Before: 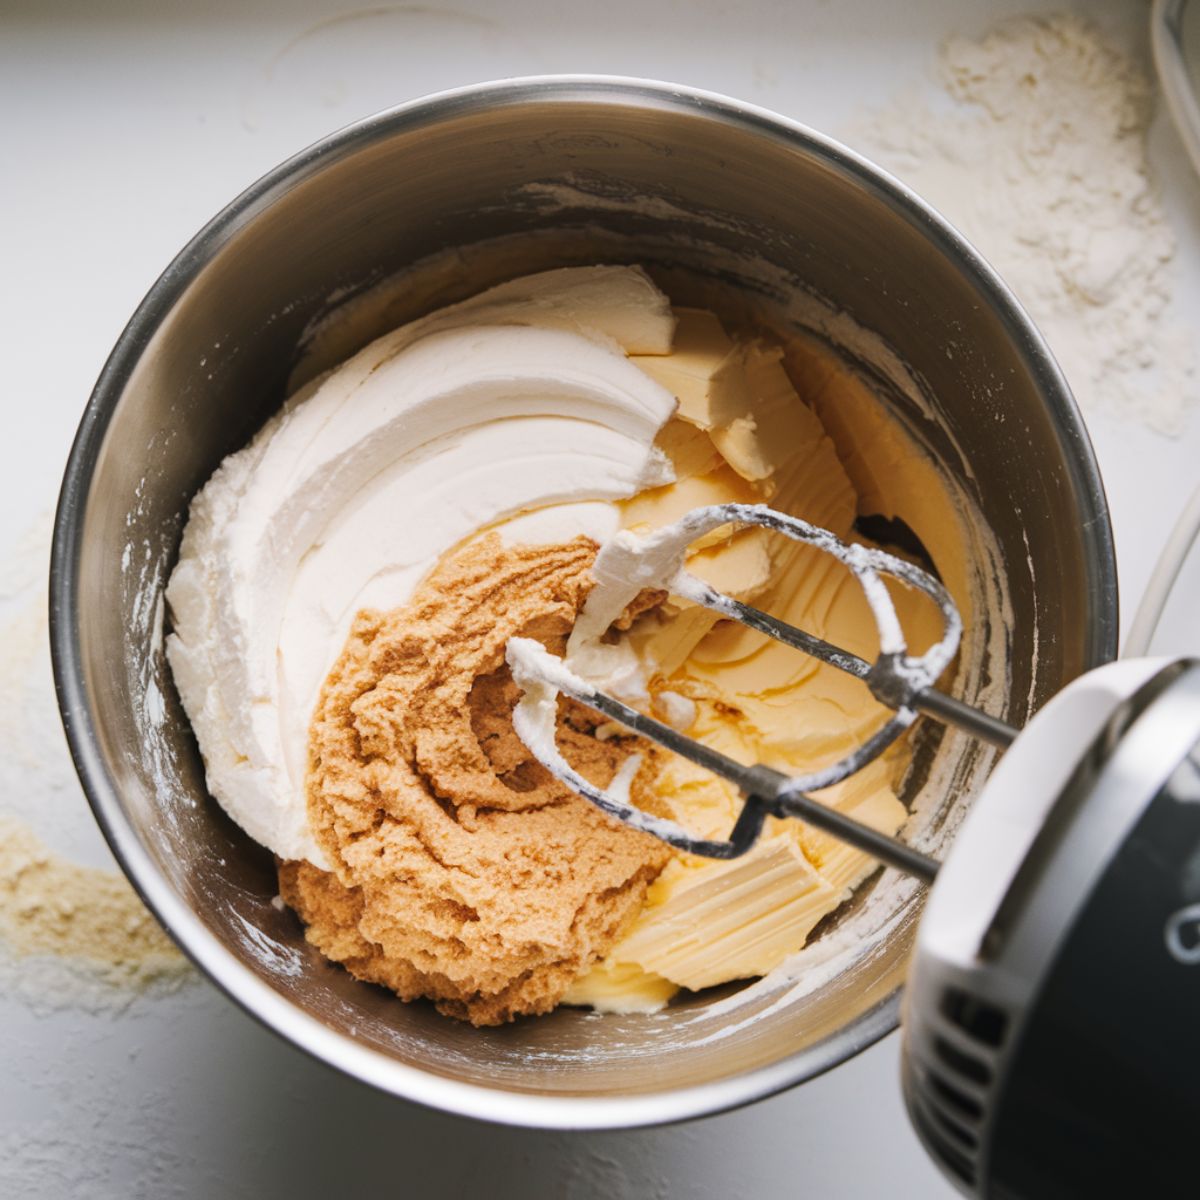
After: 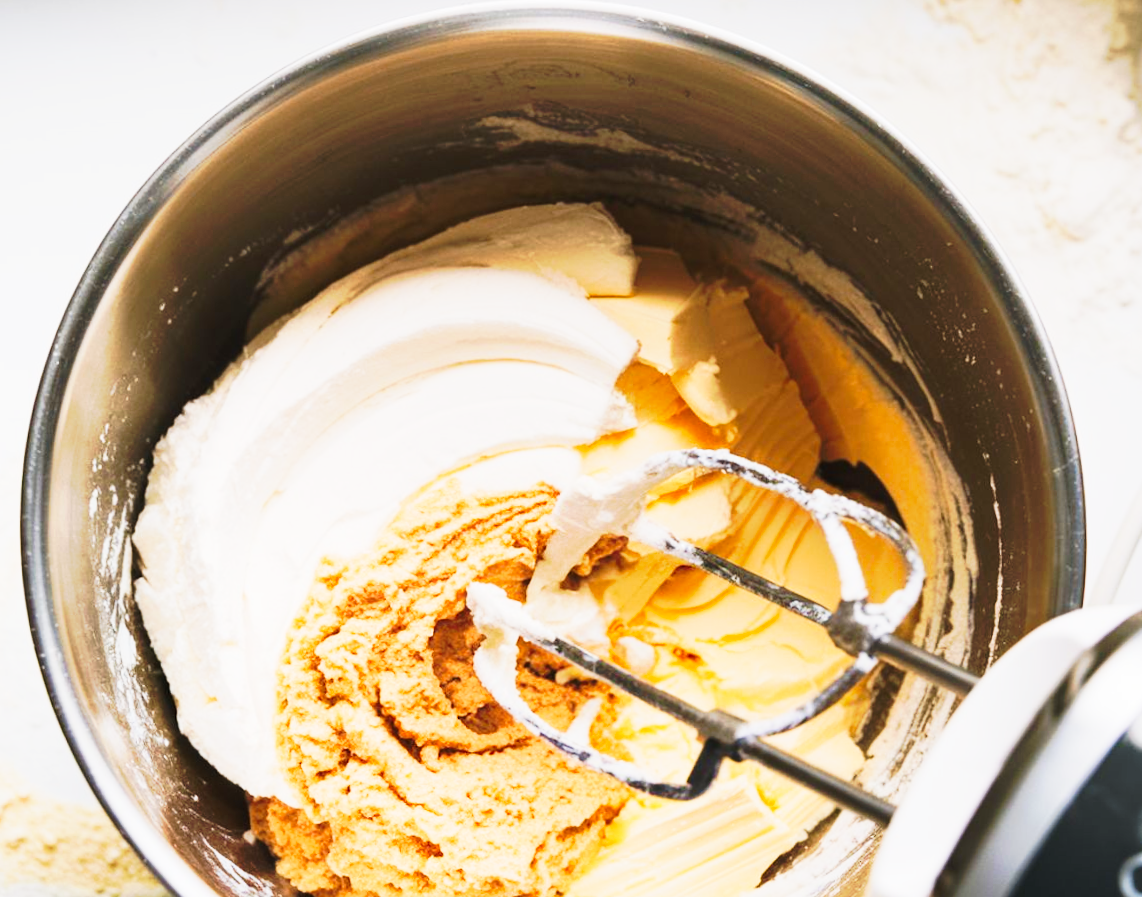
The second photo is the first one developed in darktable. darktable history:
tone curve: curves: ch0 [(0, 0) (0.003, 0.003) (0.011, 0.013) (0.025, 0.029) (0.044, 0.052) (0.069, 0.081) (0.1, 0.116) (0.136, 0.158) (0.177, 0.207) (0.224, 0.268) (0.277, 0.373) (0.335, 0.465) (0.399, 0.565) (0.468, 0.674) (0.543, 0.79) (0.623, 0.853) (0.709, 0.918) (0.801, 0.956) (0.898, 0.977) (1, 1)], preserve colors none
rotate and perspective: rotation 0.074°, lens shift (vertical) 0.096, lens shift (horizontal) -0.041, crop left 0.043, crop right 0.952, crop top 0.024, crop bottom 0.979
velvia: on, module defaults
crop: top 5.667%, bottom 17.637%
